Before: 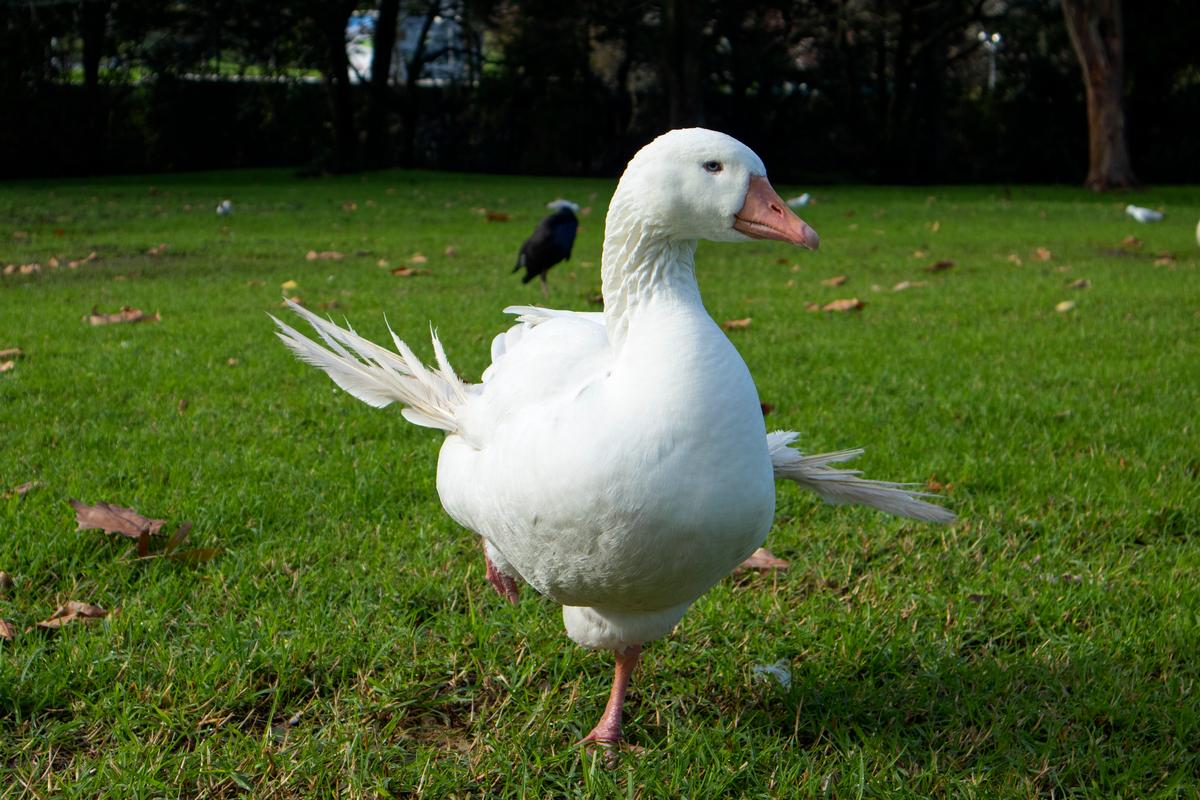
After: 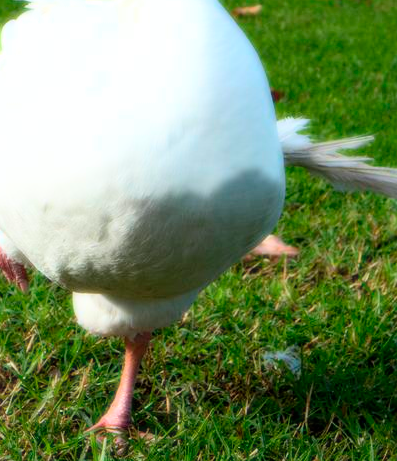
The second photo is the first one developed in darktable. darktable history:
bloom: size 0%, threshold 54.82%, strength 8.31%
crop: left 40.878%, top 39.176%, right 25.993%, bottom 3.081%
exposure: black level correction 0, exposure 0.7 EV, compensate exposure bias true, compensate highlight preservation false
